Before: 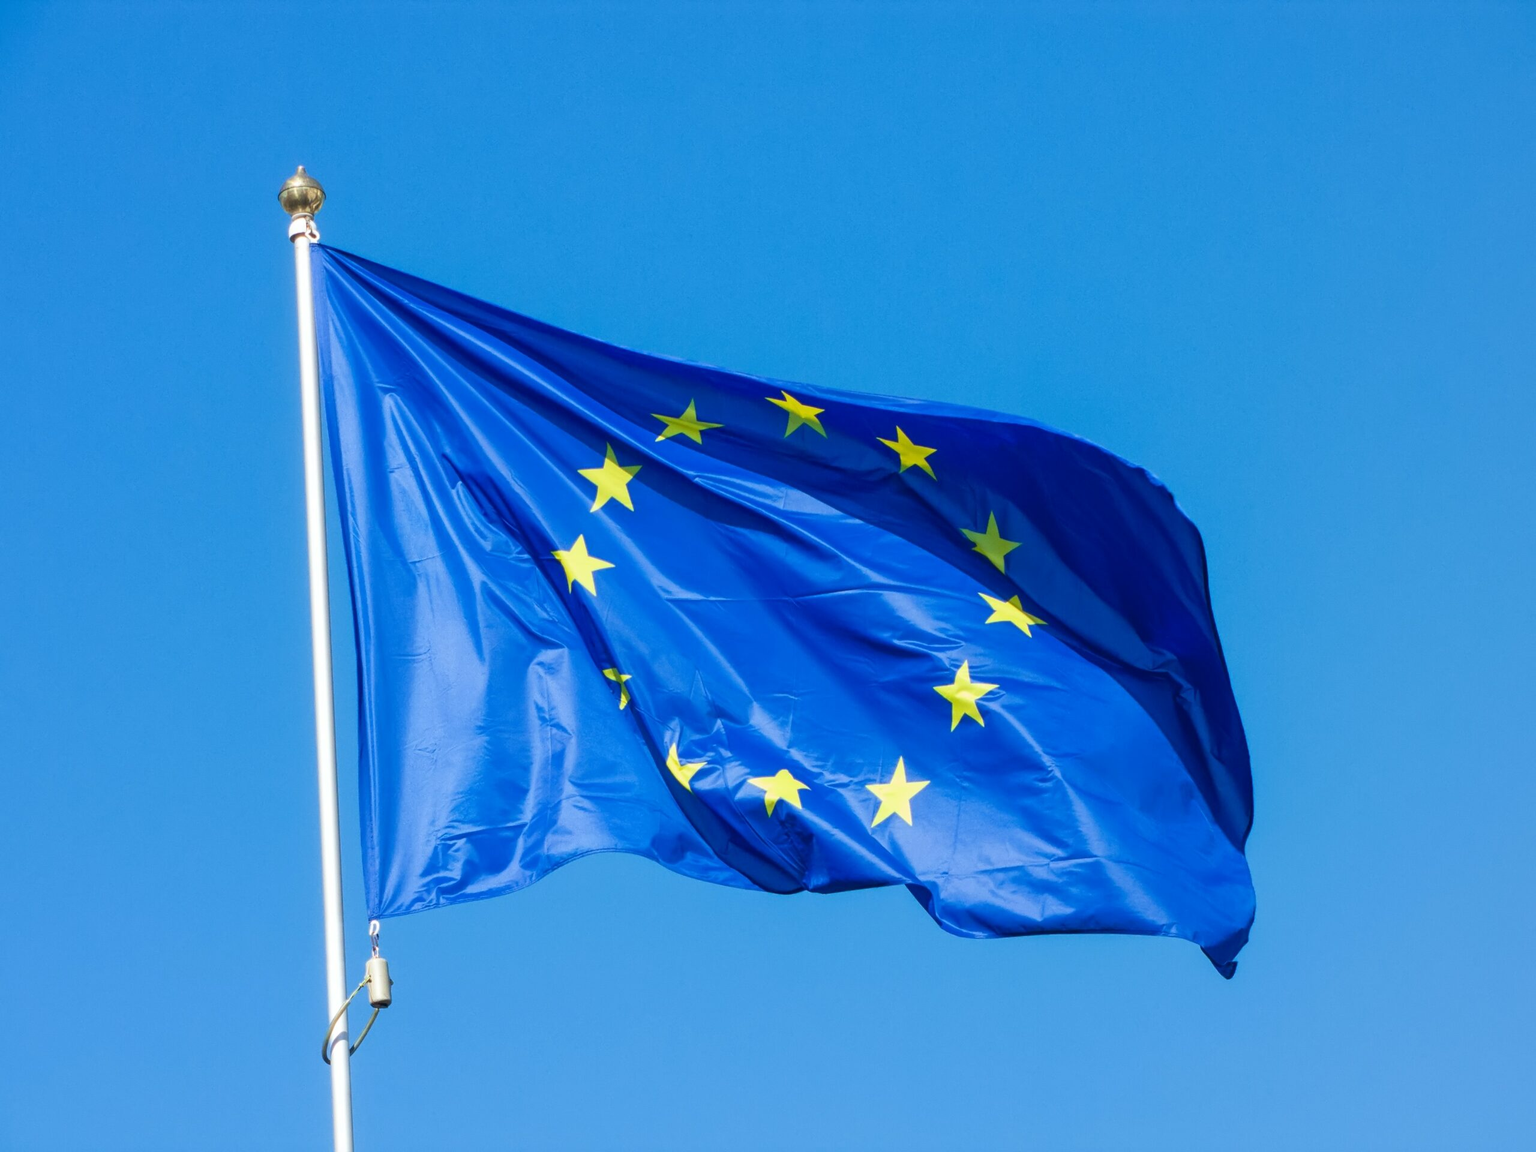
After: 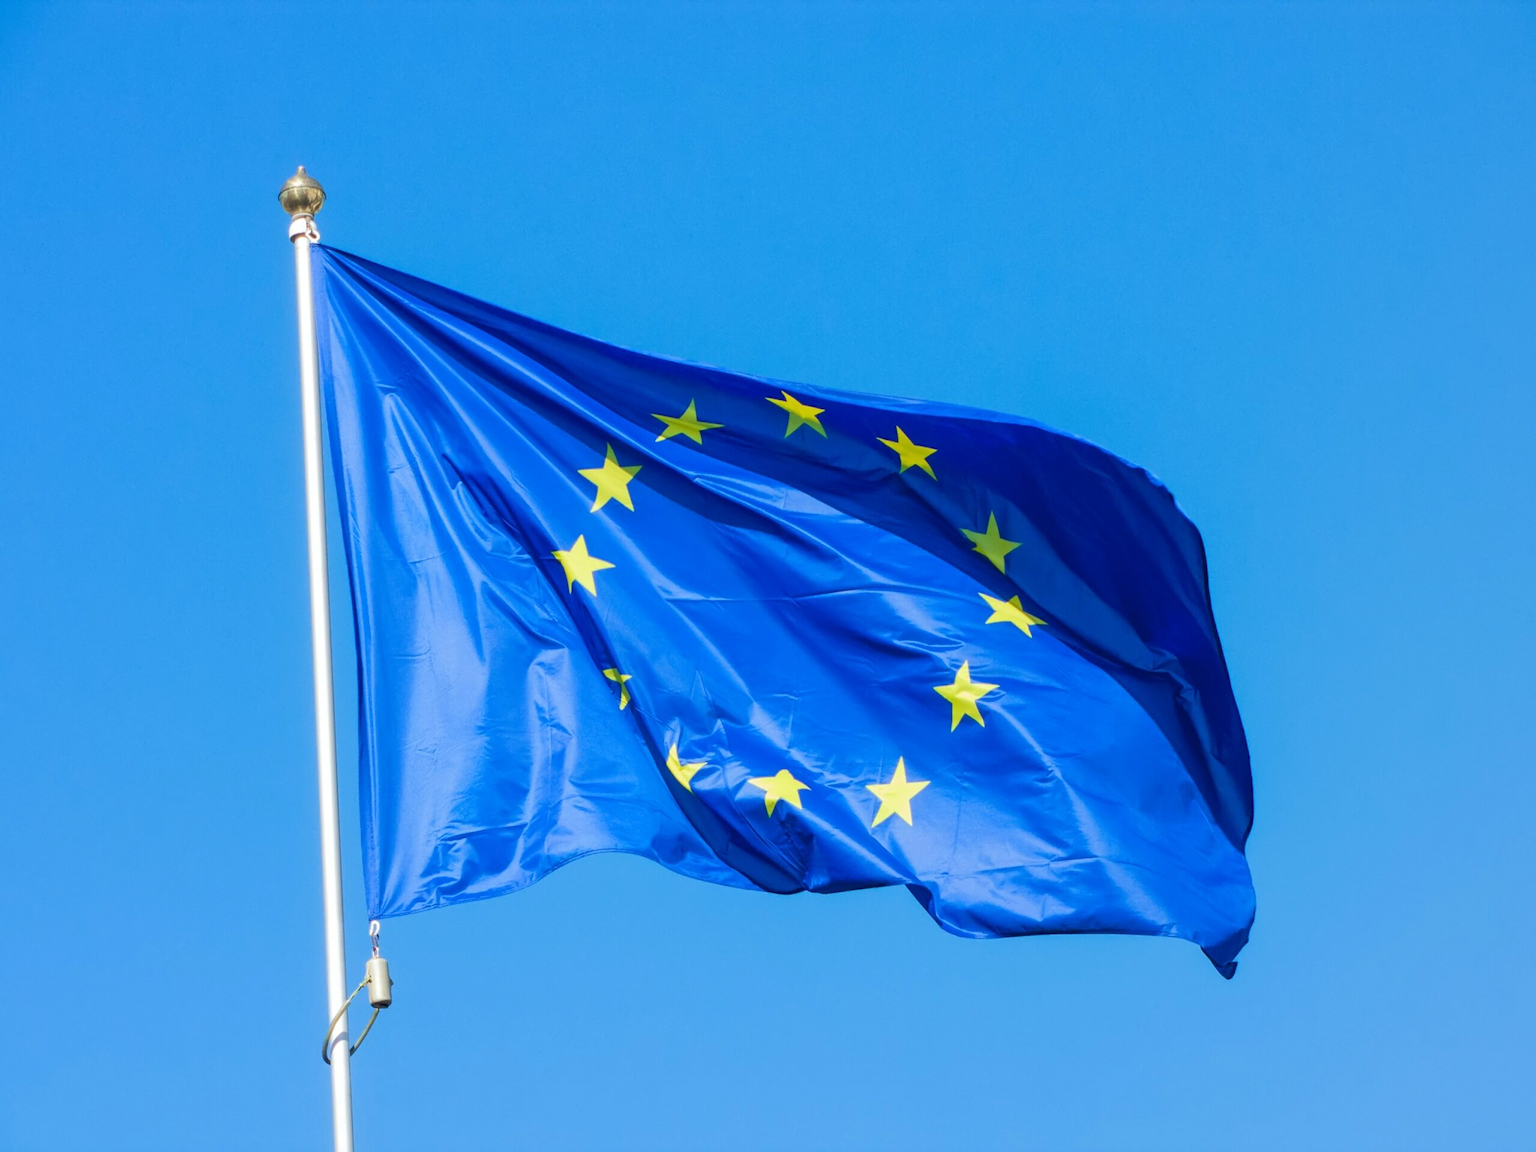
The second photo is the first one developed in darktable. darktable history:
tone equalizer: on, module defaults
white balance: red 1, blue 1
base curve: curves: ch0 [(0, 0) (0.235, 0.266) (0.503, 0.496) (0.786, 0.72) (1, 1)]
